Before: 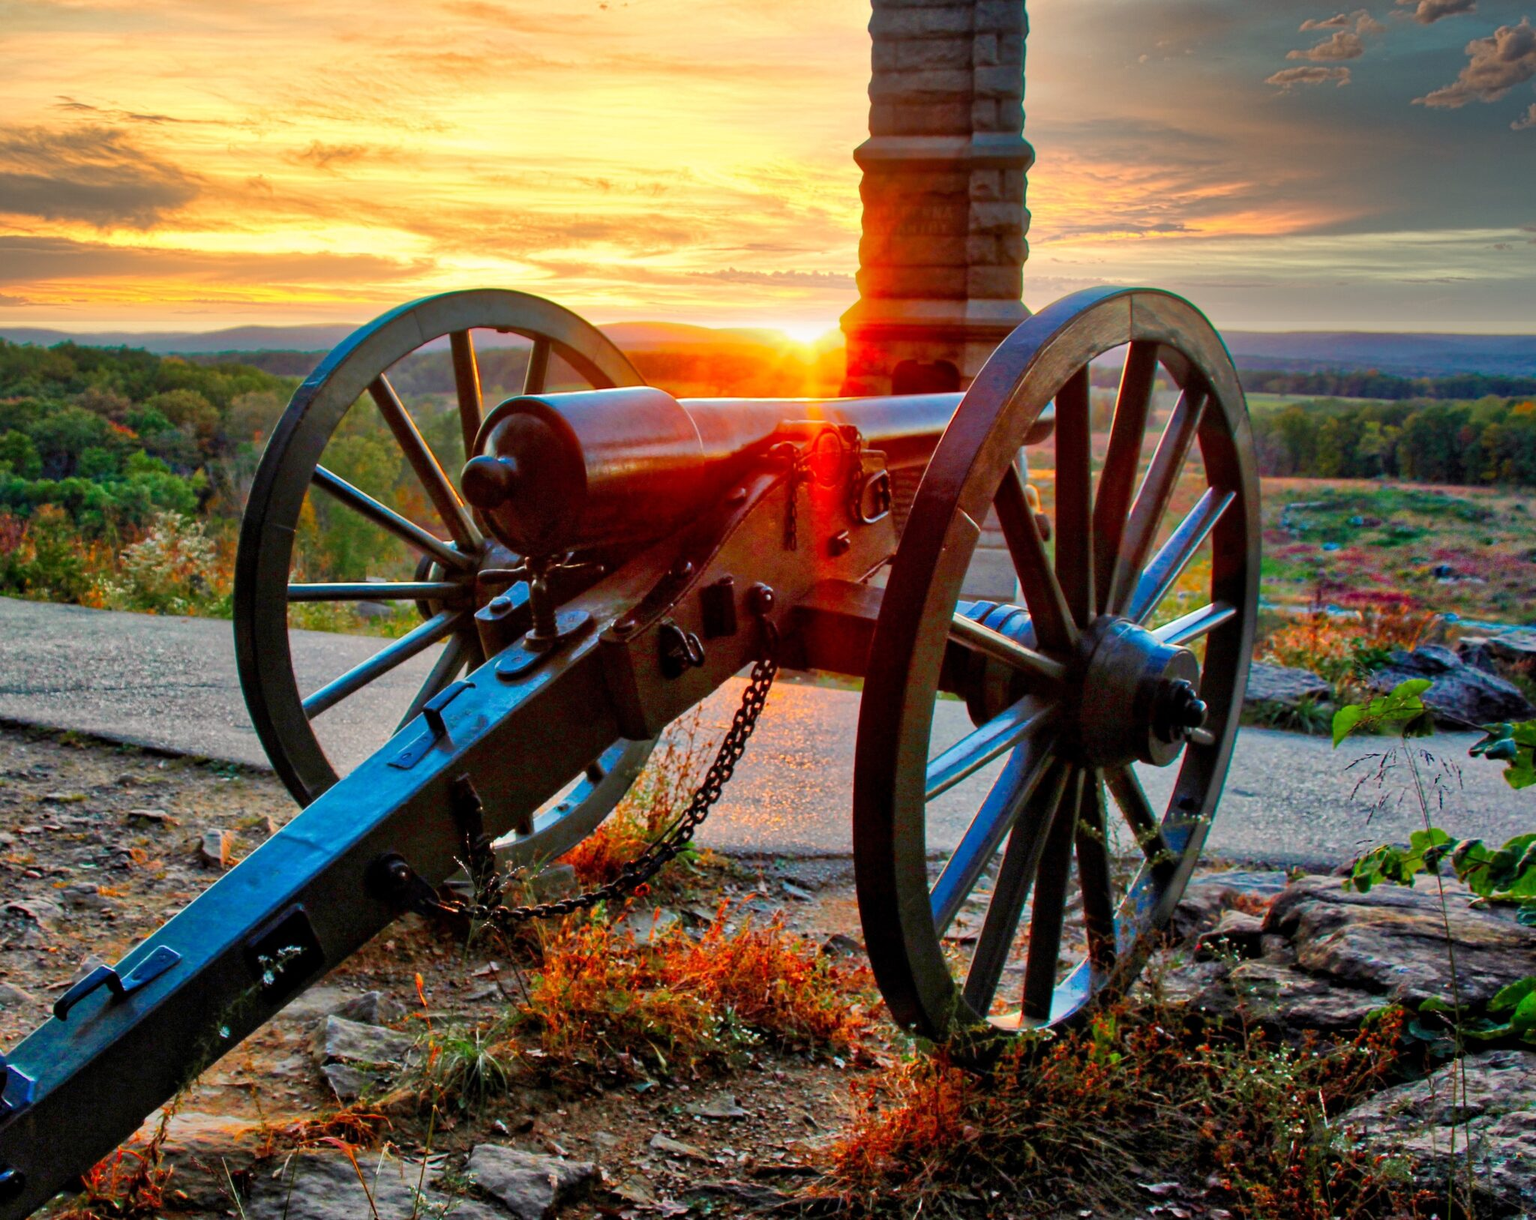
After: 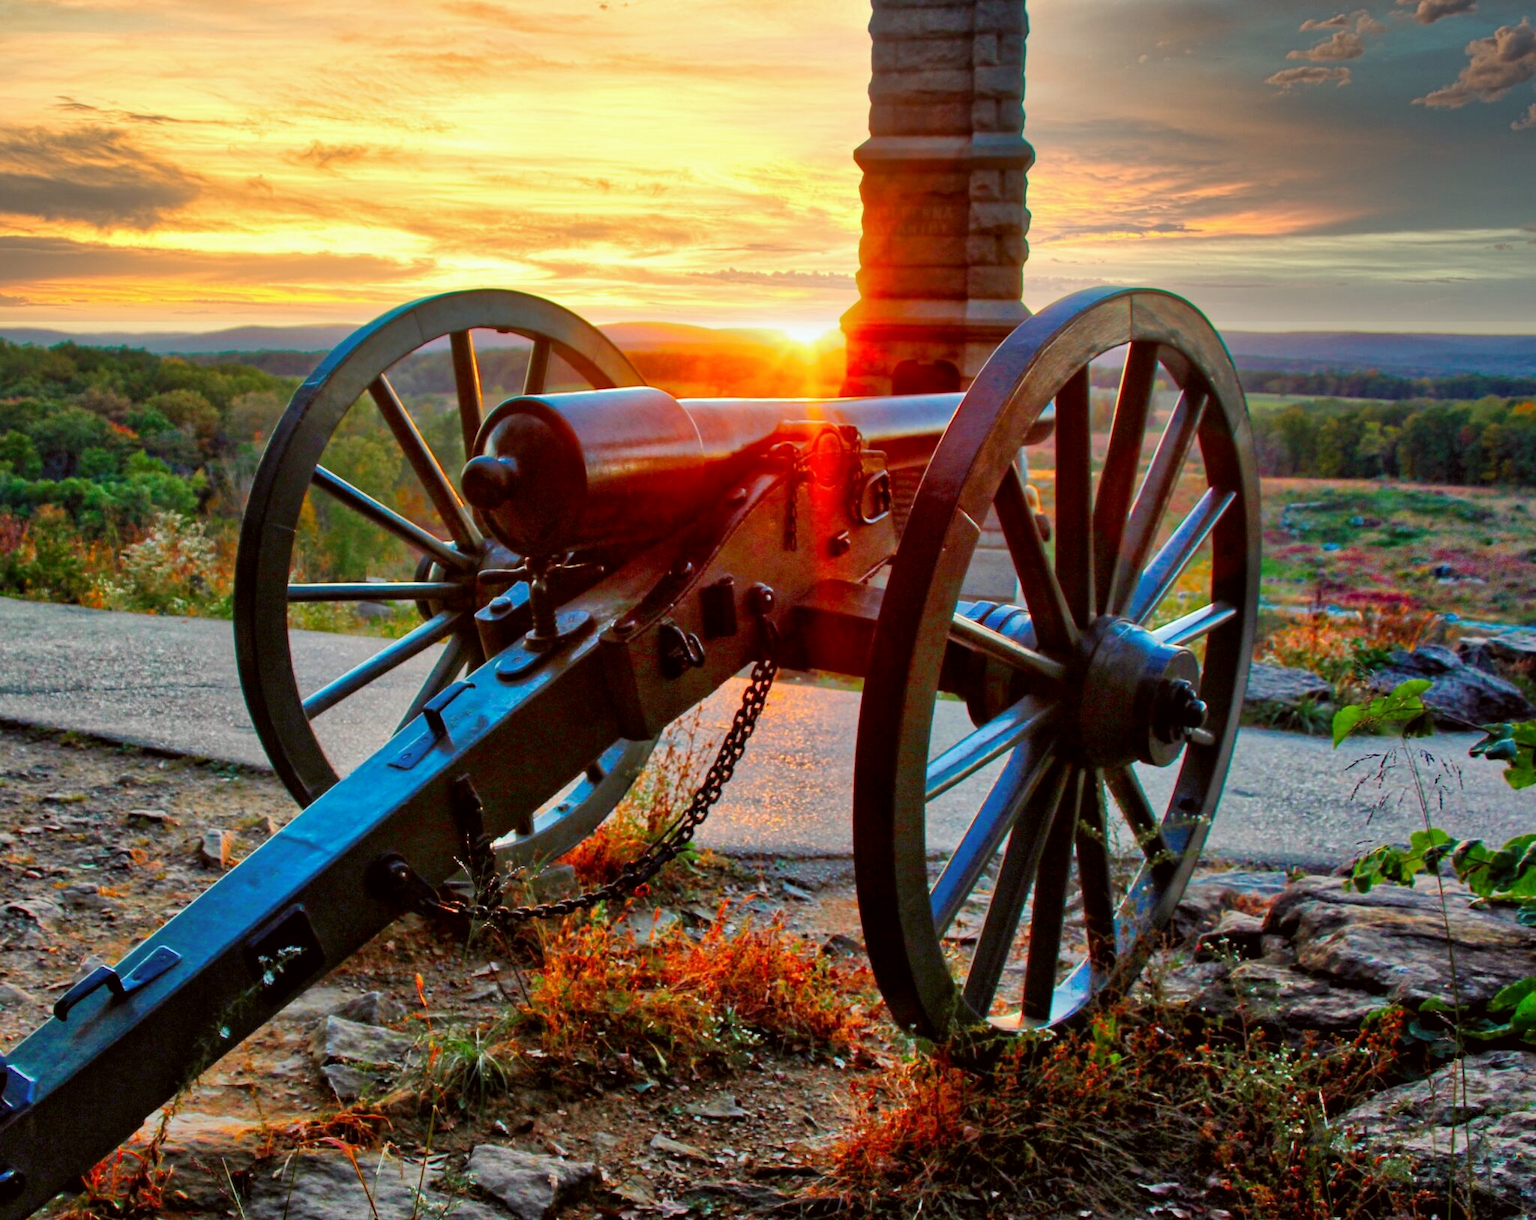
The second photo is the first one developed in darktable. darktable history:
tone equalizer: on, module defaults
color correction: highlights a* -2.73, highlights b* -2.09, shadows a* 2.41, shadows b* 2.73
